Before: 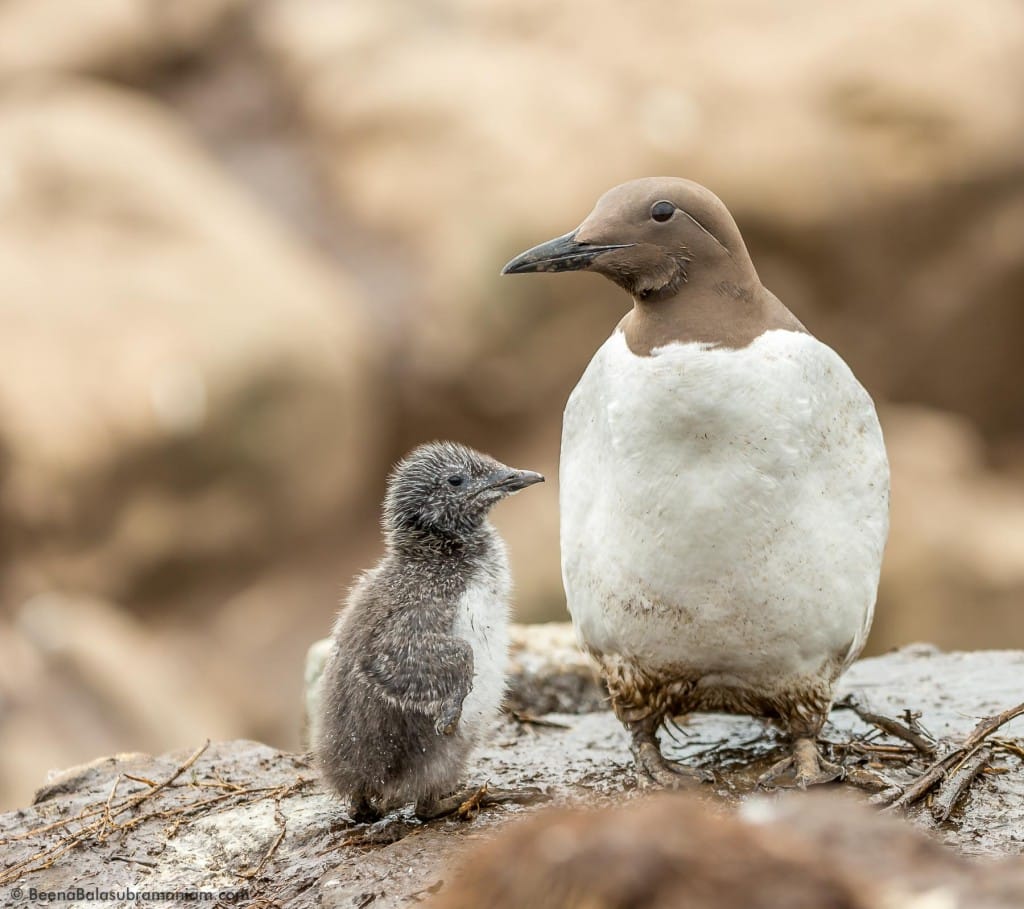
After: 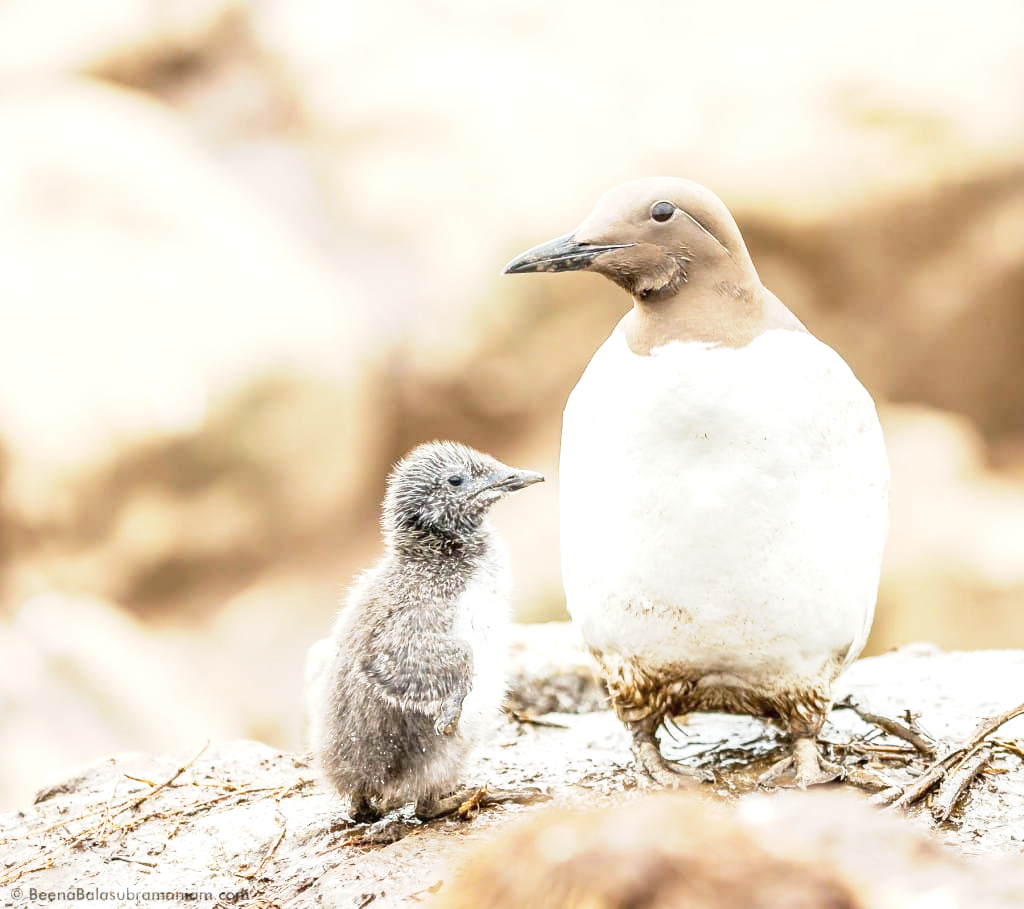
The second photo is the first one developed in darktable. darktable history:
exposure: black level correction 0, exposure 1.35 EV, compensate exposure bias true, compensate highlight preservation false
white balance: red 1, blue 1
base curve: curves: ch0 [(0, 0) (0.088, 0.125) (0.176, 0.251) (0.354, 0.501) (0.613, 0.749) (1, 0.877)], preserve colors none
